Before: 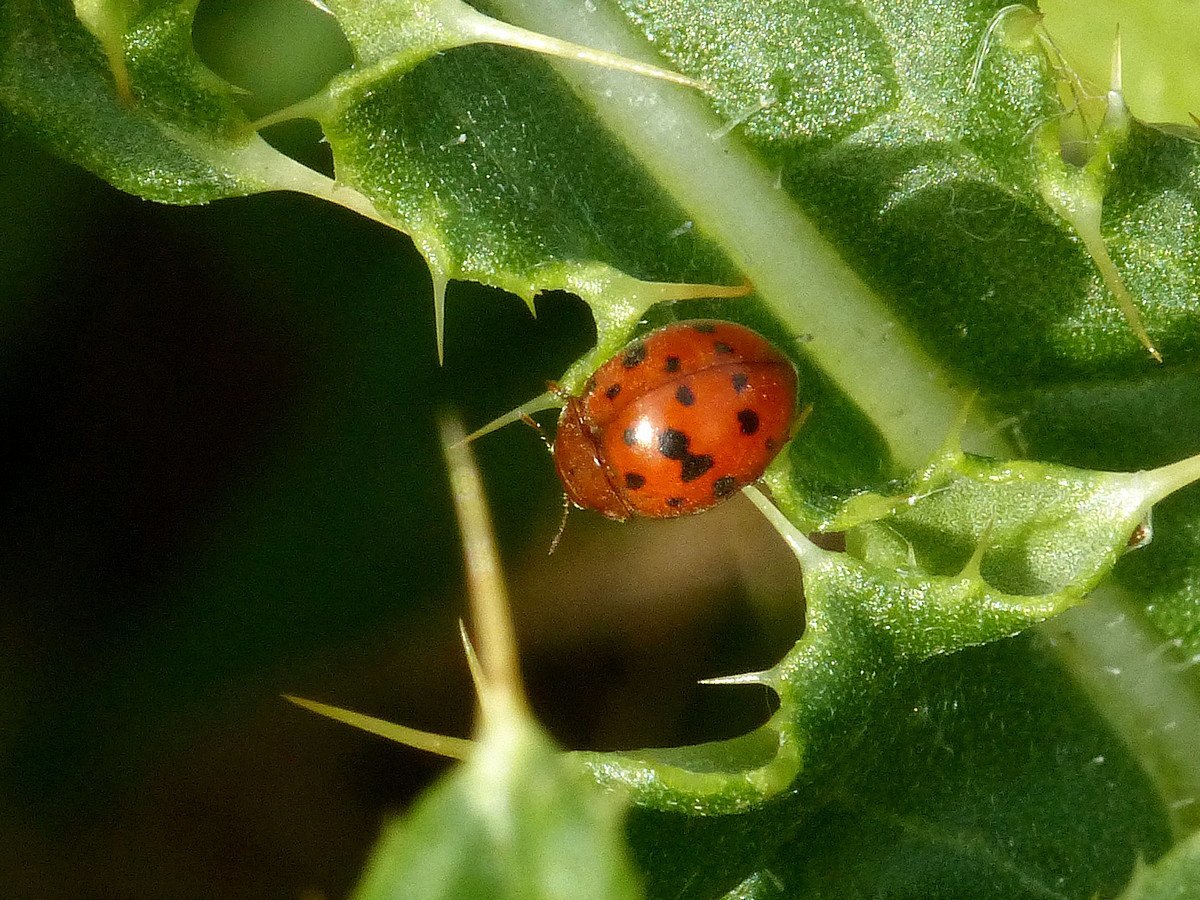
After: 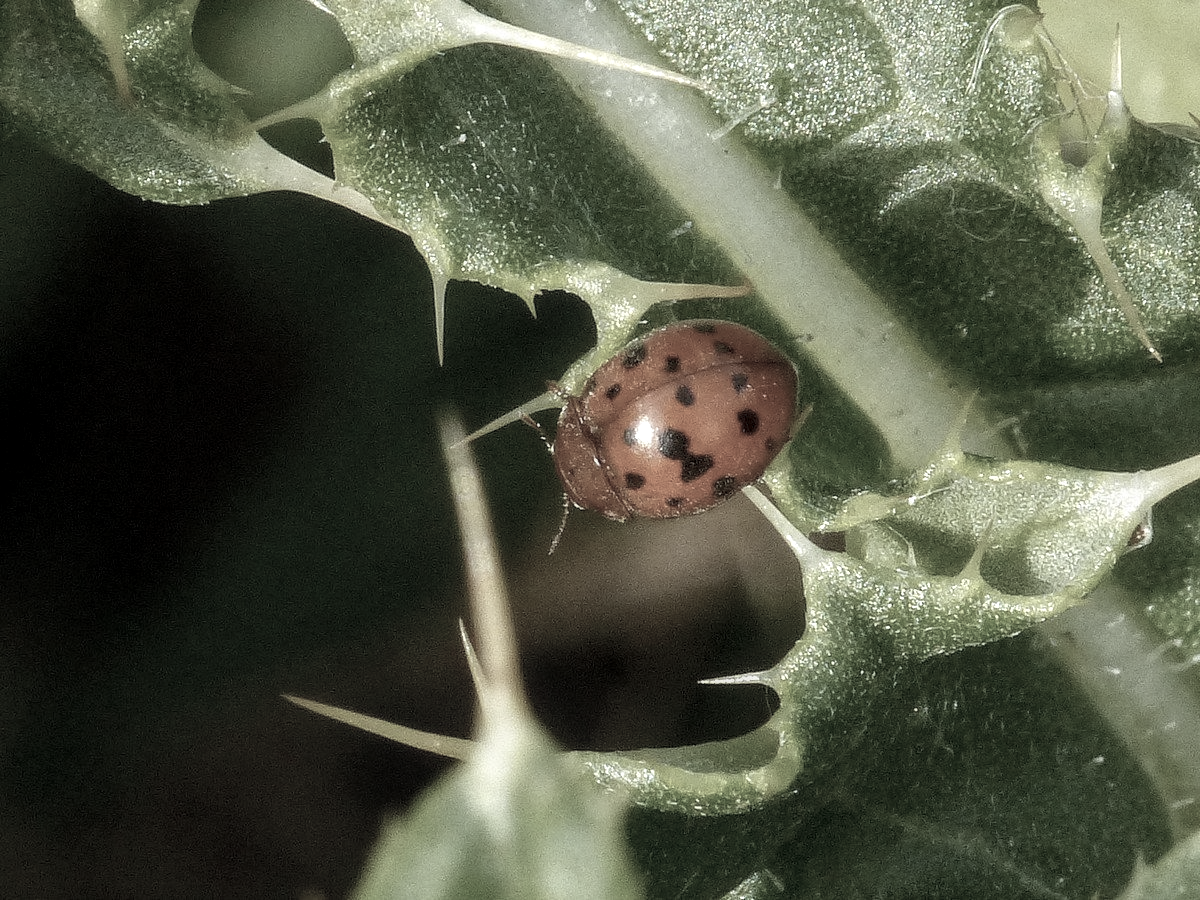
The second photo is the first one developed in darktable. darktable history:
local contrast: on, module defaults
color zones: curves: ch1 [(0.238, 0.163) (0.476, 0.2) (0.733, 0.322) (0.848, 0.134)]
